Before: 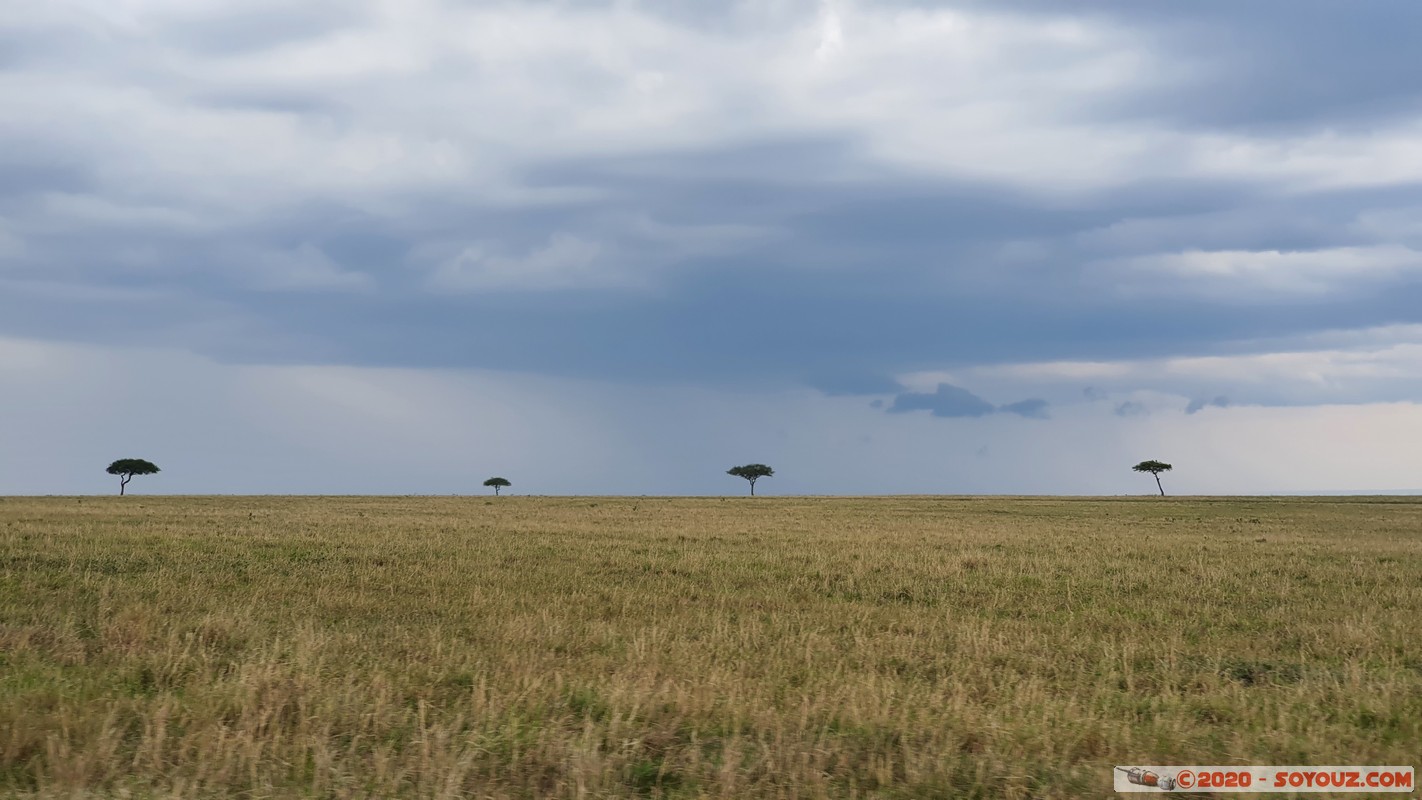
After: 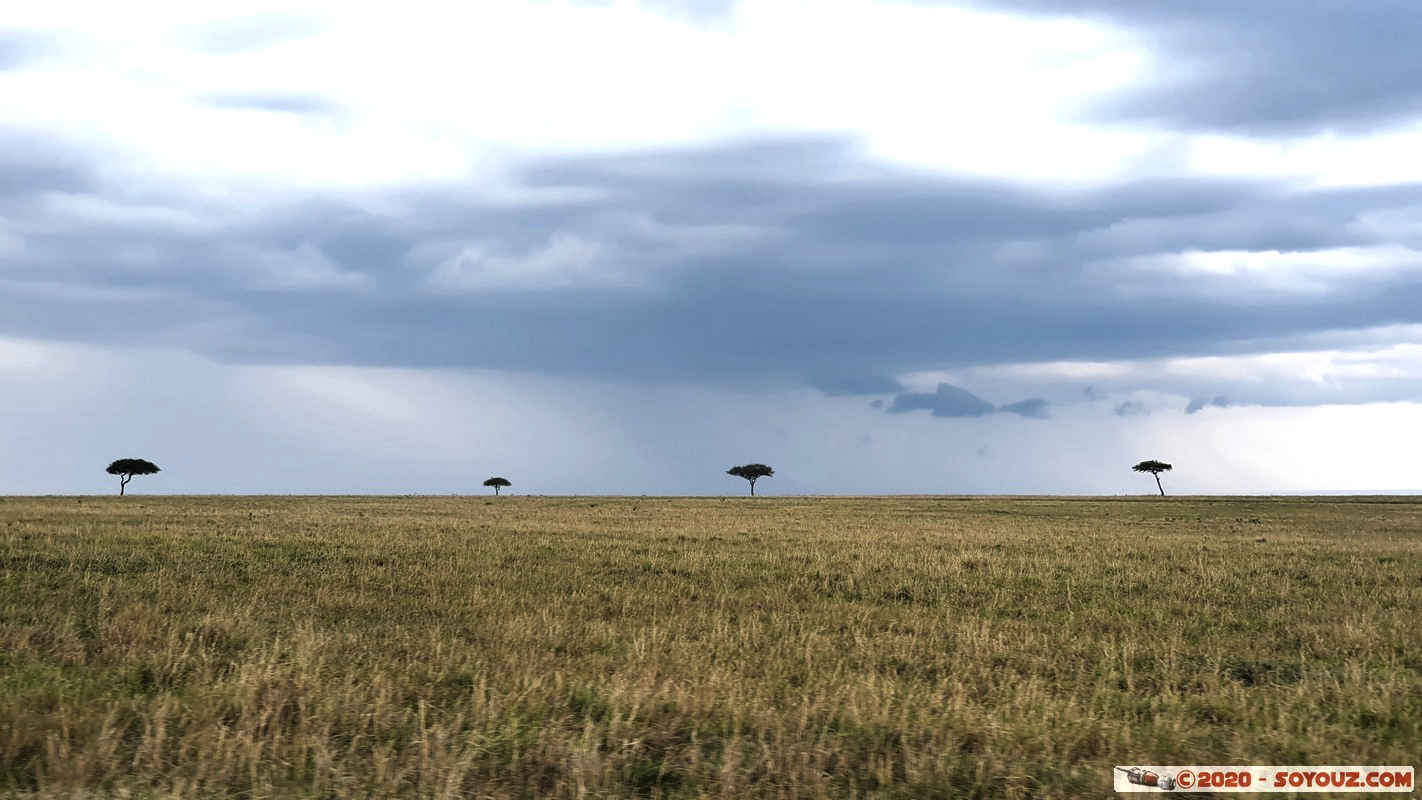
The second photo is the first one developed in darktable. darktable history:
levels: levels [0.044, 0.475, 0.791]
